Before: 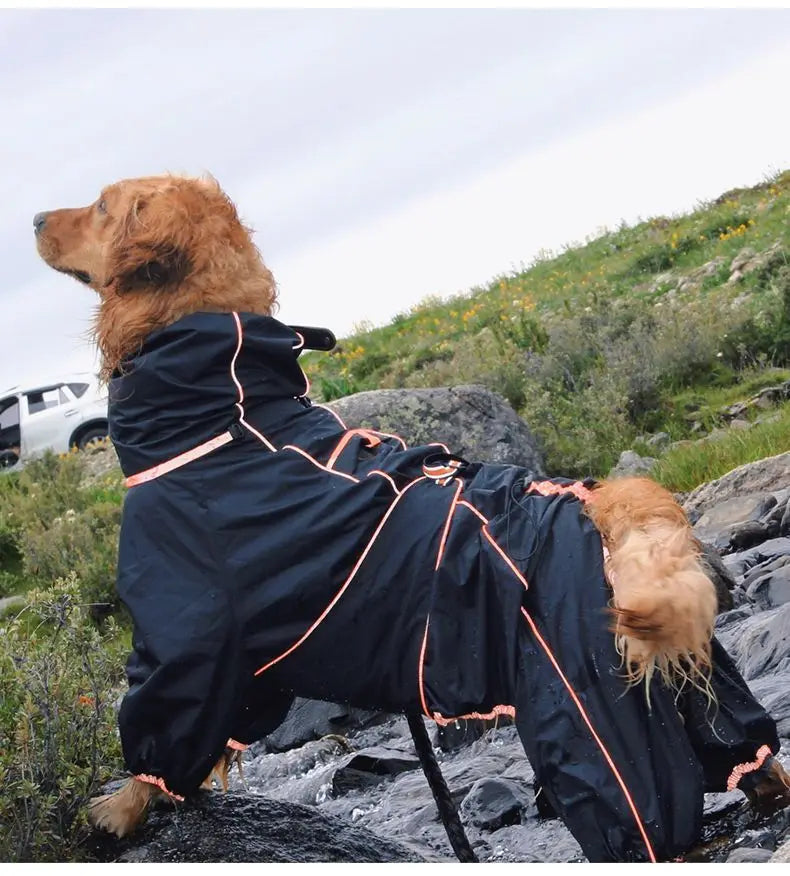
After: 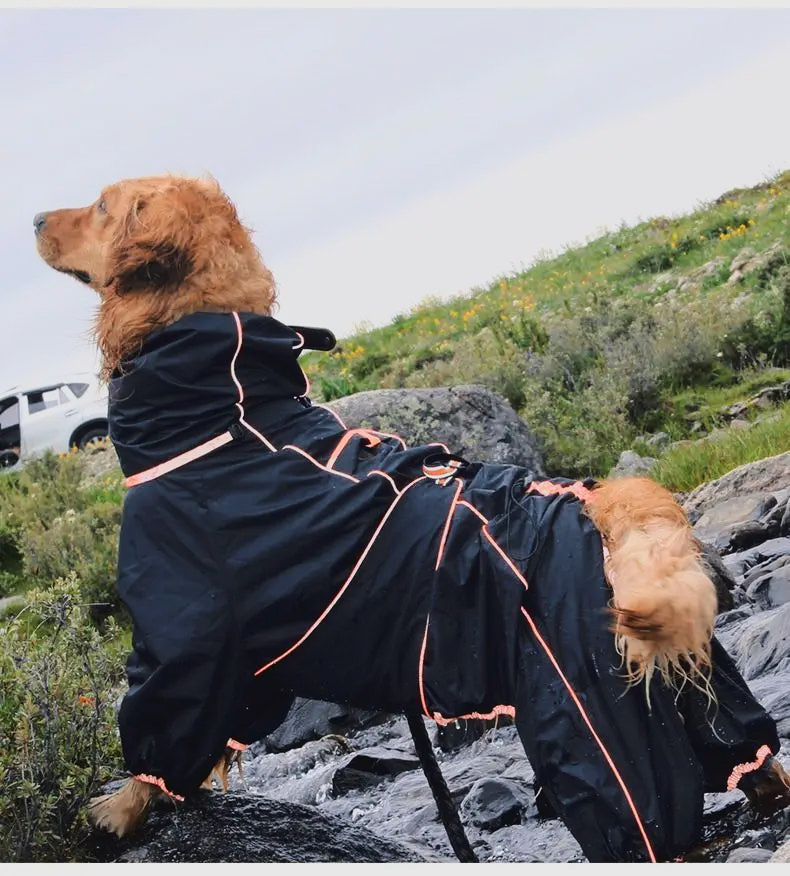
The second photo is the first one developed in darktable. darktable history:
tone curve: curves: ch0 [(0, 0.019) (0.204, 0.162) (0.491, 0.519) (0.748, 0.765) (1, 0.919)]; ch1 [(0, 0) (0.179, 0.173) (0.322, 0.32) (0.442, 0.447) (0.496, 0.504) (0.566, 0.585) (0.761, 0.803) (1, 1)]; ch2 [(0, 0) (0.434, 0.447) (0.483, 0.487) (0.555, 0.563) (0.697, 0.68) (1, 1)], color space Lab, linked channels, preserve colors none
